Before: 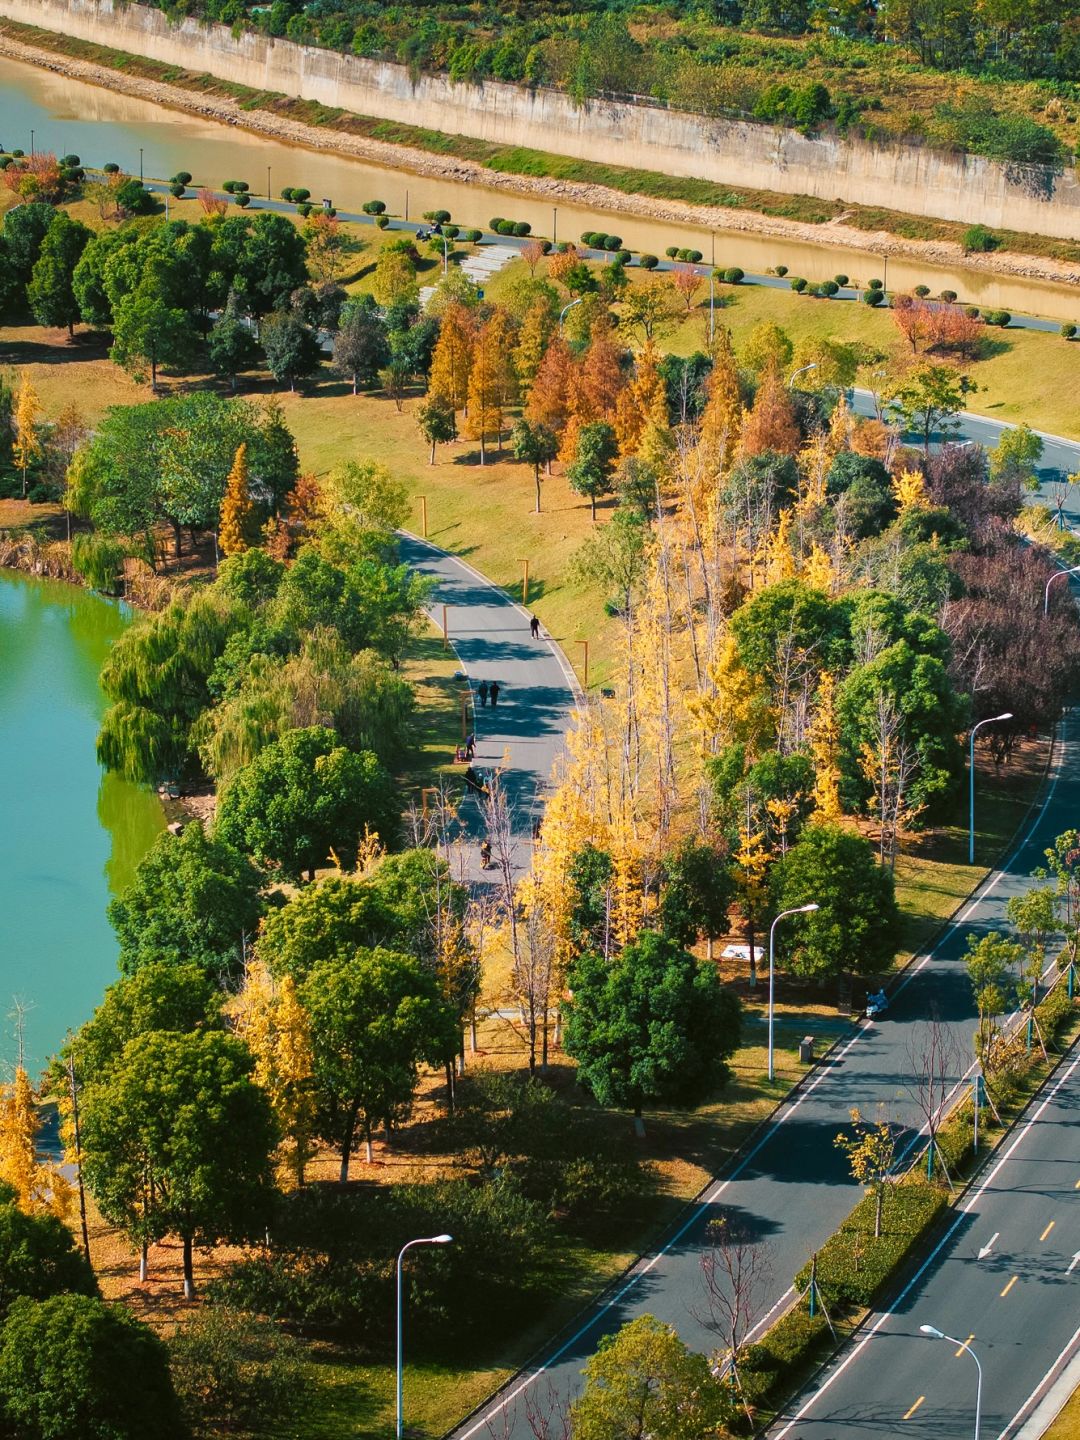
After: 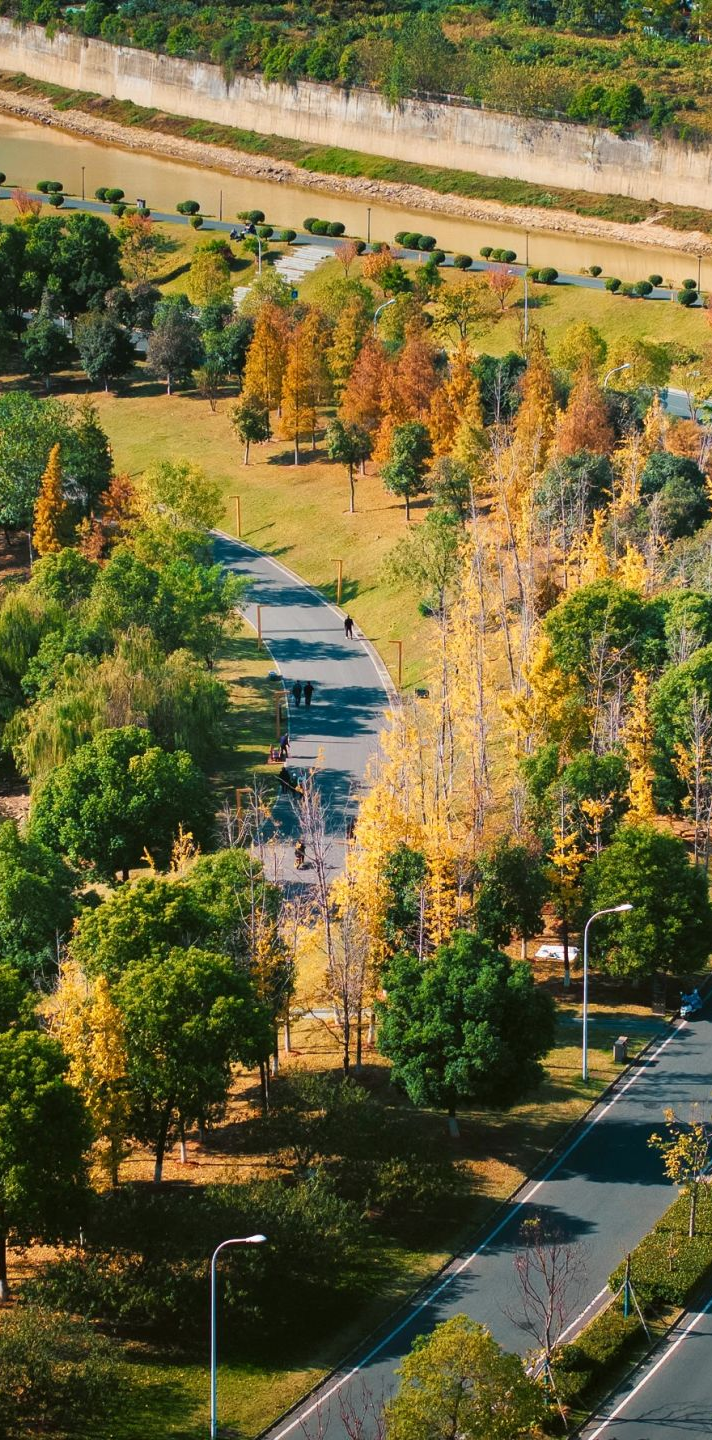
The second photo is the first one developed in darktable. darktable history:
crop: left 17.225%, right 16.817%
